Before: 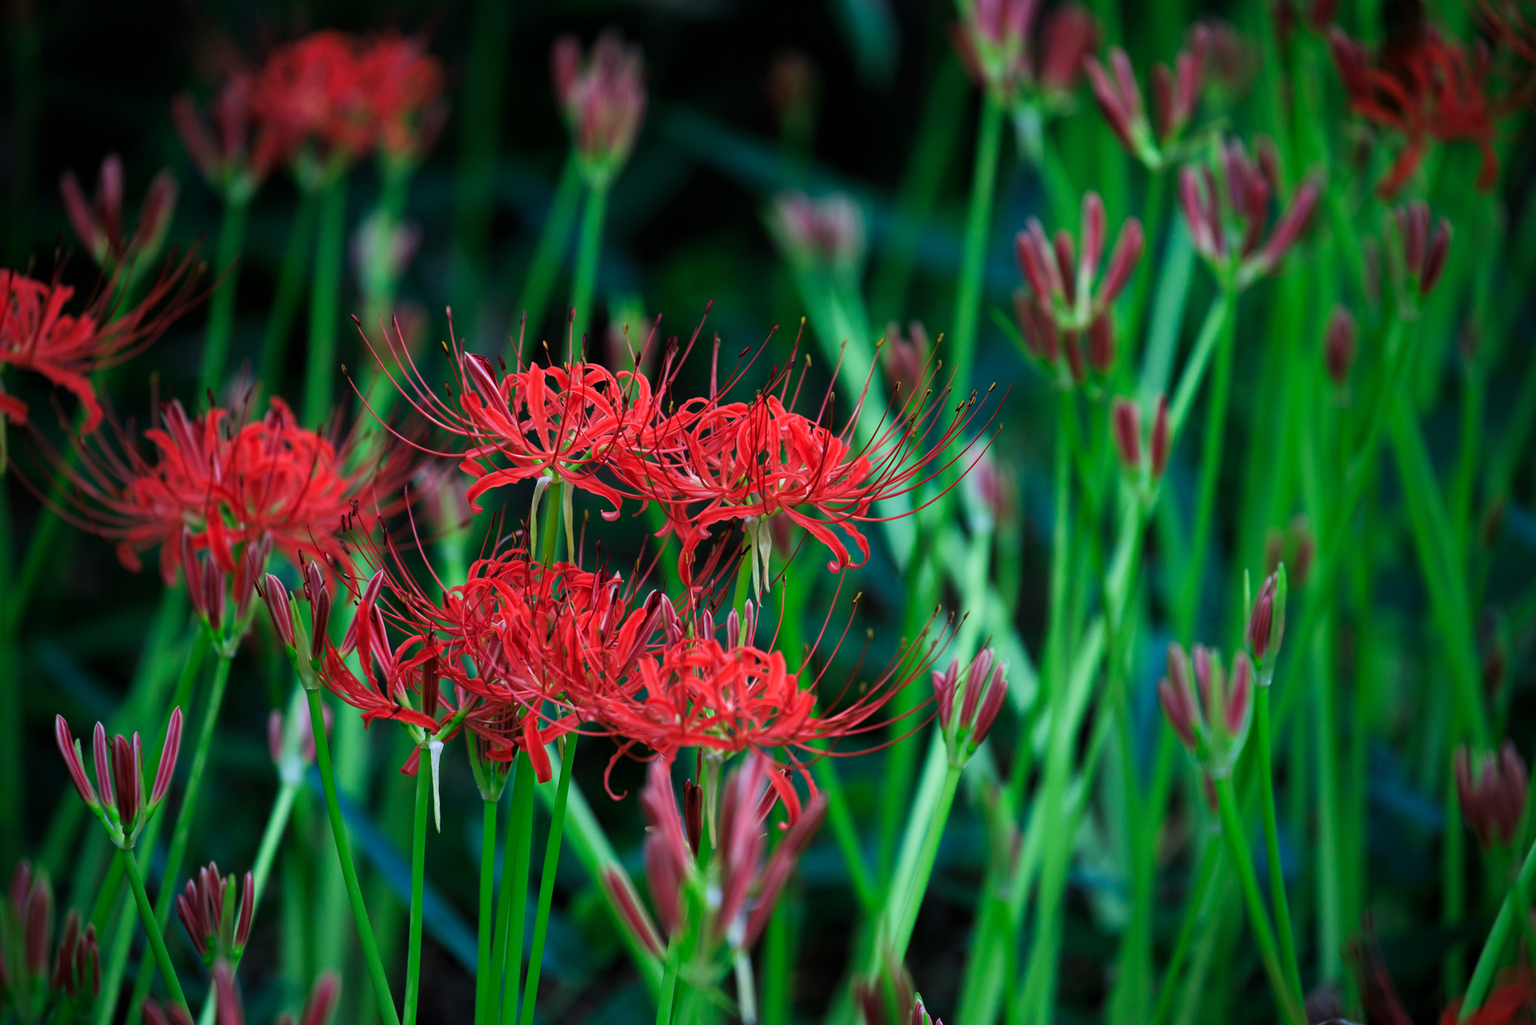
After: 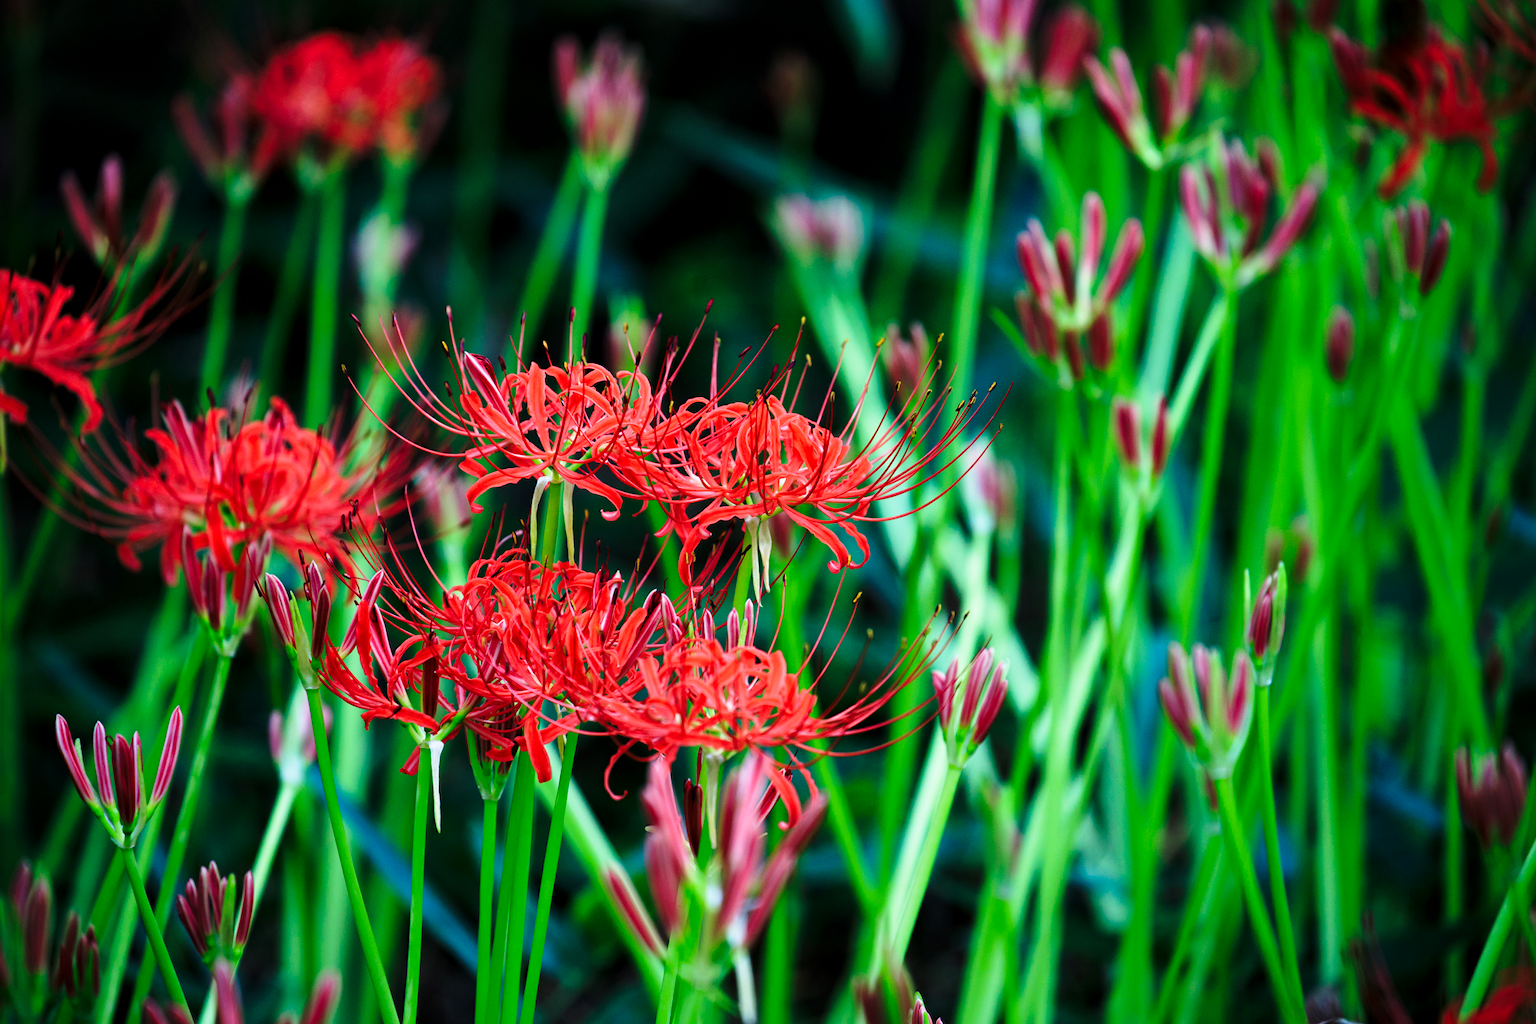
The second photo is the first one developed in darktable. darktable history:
base curve: curves: ch0 [(0, 0) (0.028, 0.03) (0.121, 0.232) (0.46, 0.748) (0.859, 0.968) (1, 1)], preserve colors none
local contrast: mode bilateral grid, contrast 21, coarseness 50, detail 119%, midtone range 0.2
